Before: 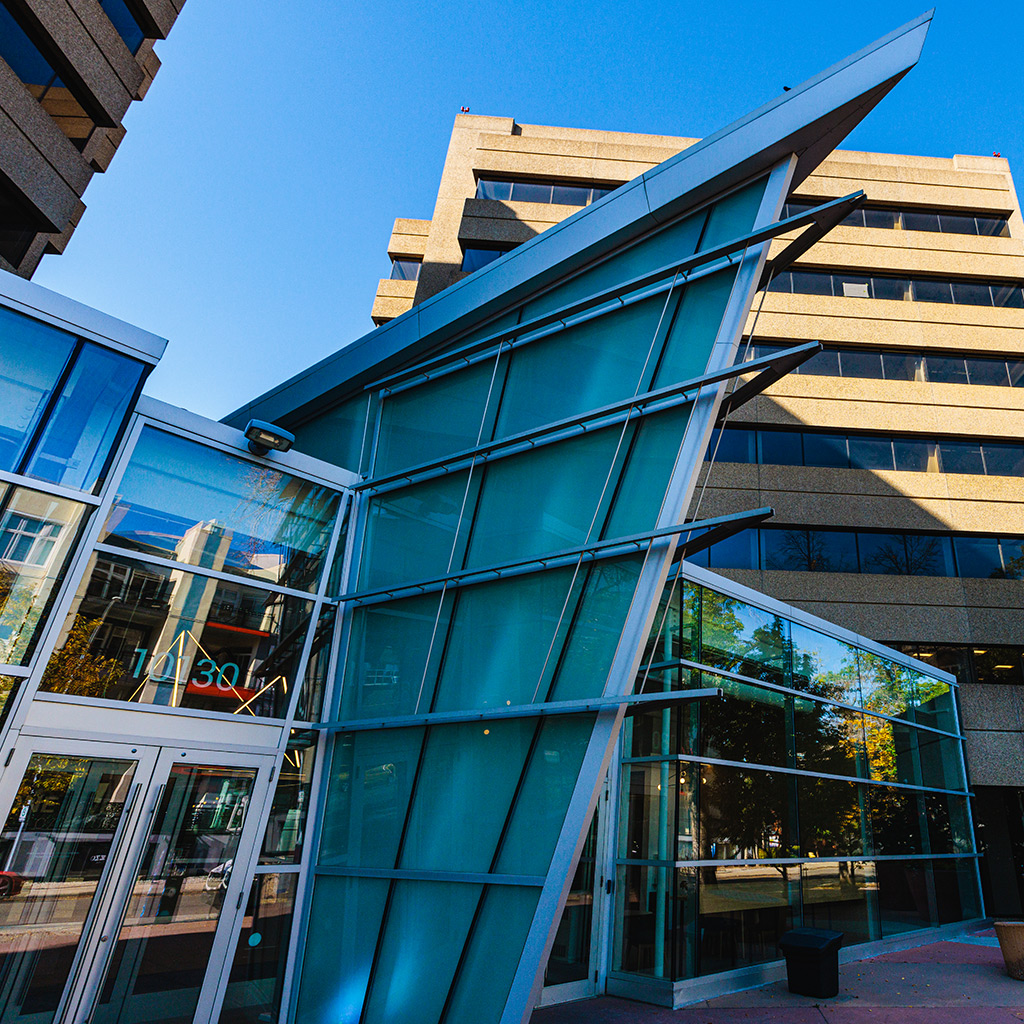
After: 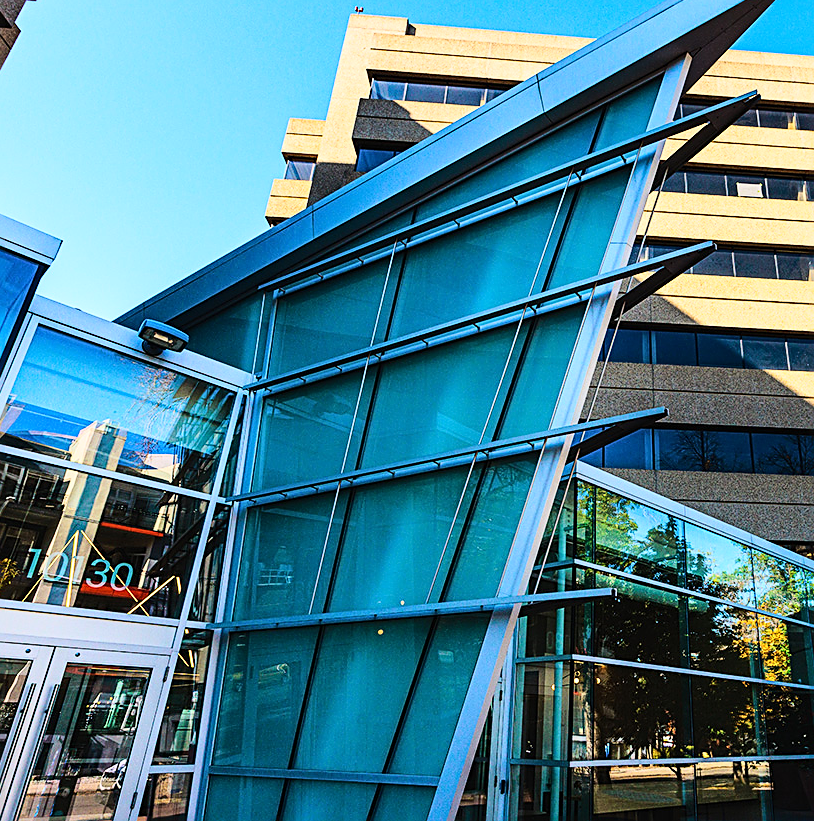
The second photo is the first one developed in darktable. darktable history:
crop and rotate: left 10.362%, top 9.859%, right 10.063%, bottom 9.918%
sharpen: on, module defaults
base curve: curves: ch0 [(0, 0) (0.028, 0.03) (0.121, 0.232) (0.46, 0.748) (0.859, 0.968) (1, 1)]
